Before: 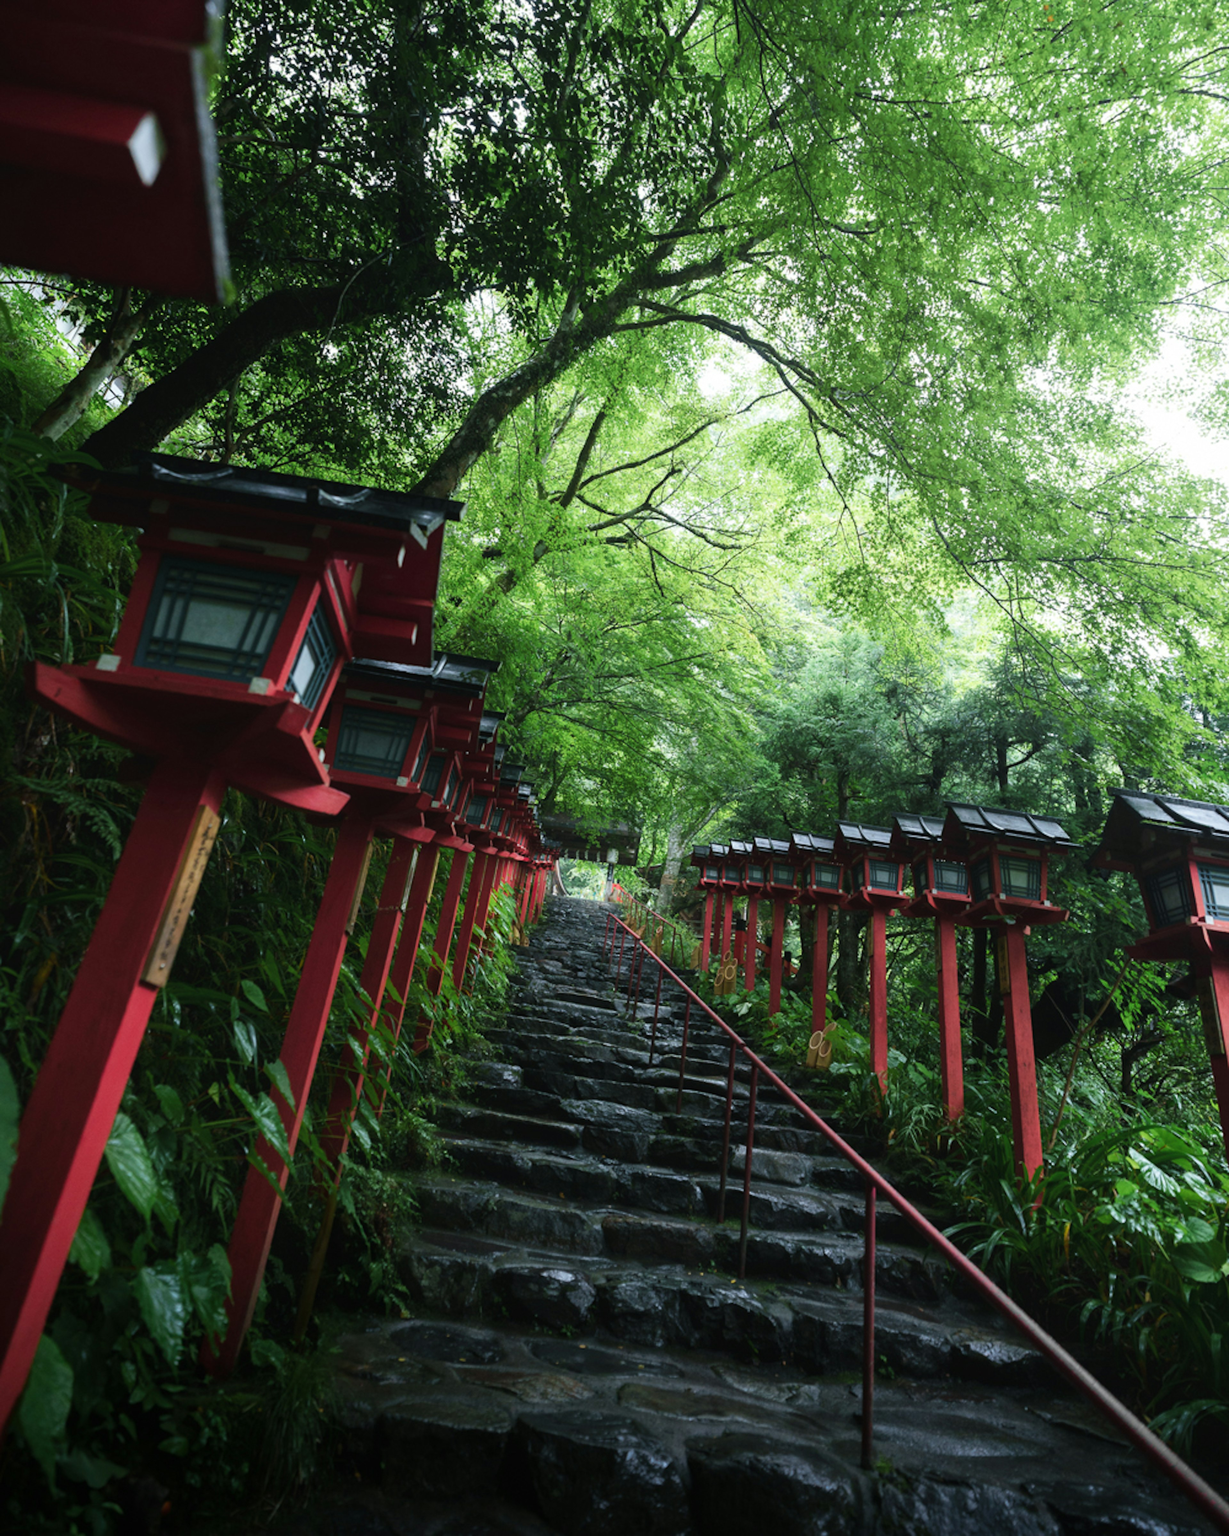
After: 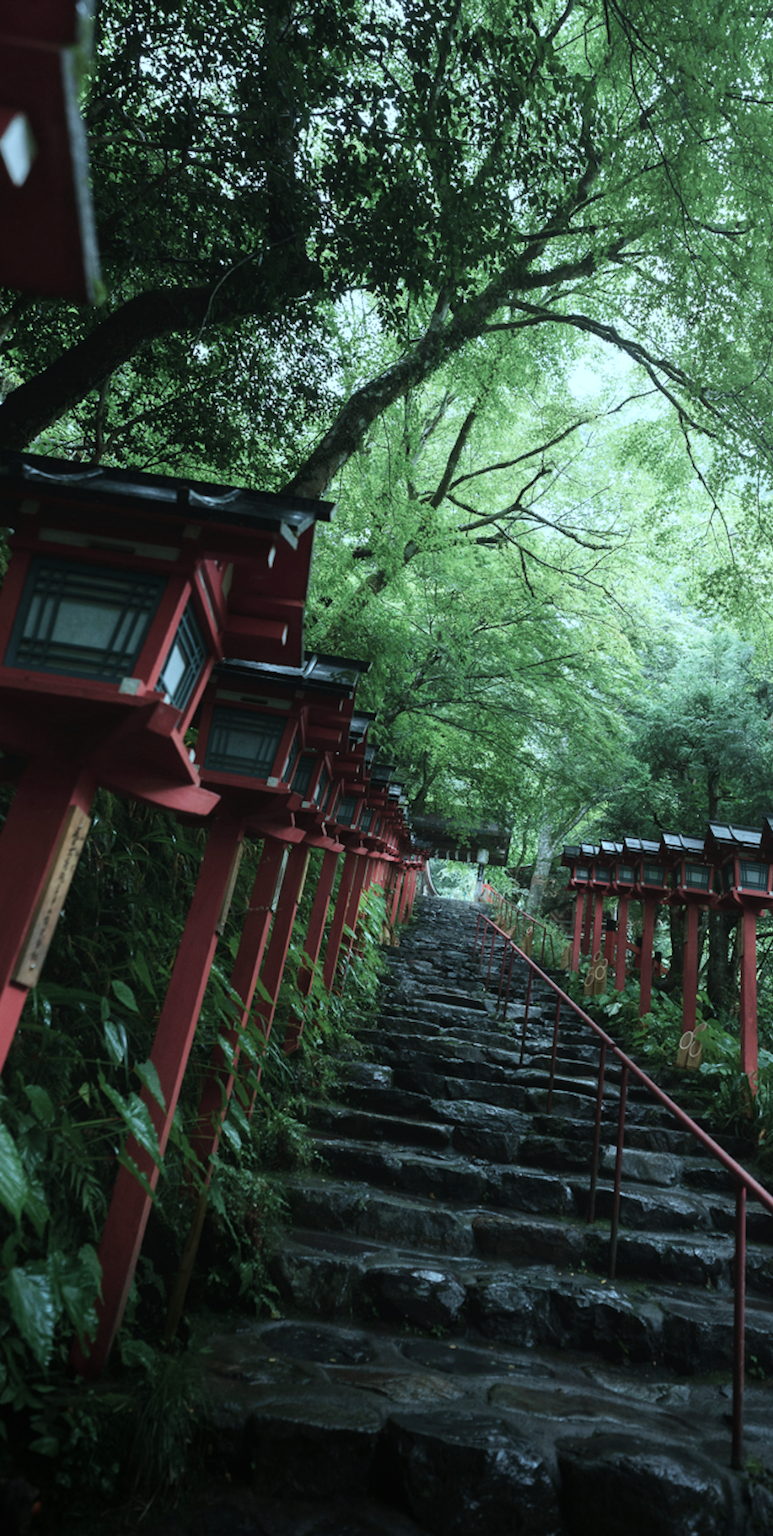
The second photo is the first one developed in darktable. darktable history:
color correction: highlights a* -13.41, highlights b* -17.66, saturation 0.702
crop: left 10.584%, right 26.467%
